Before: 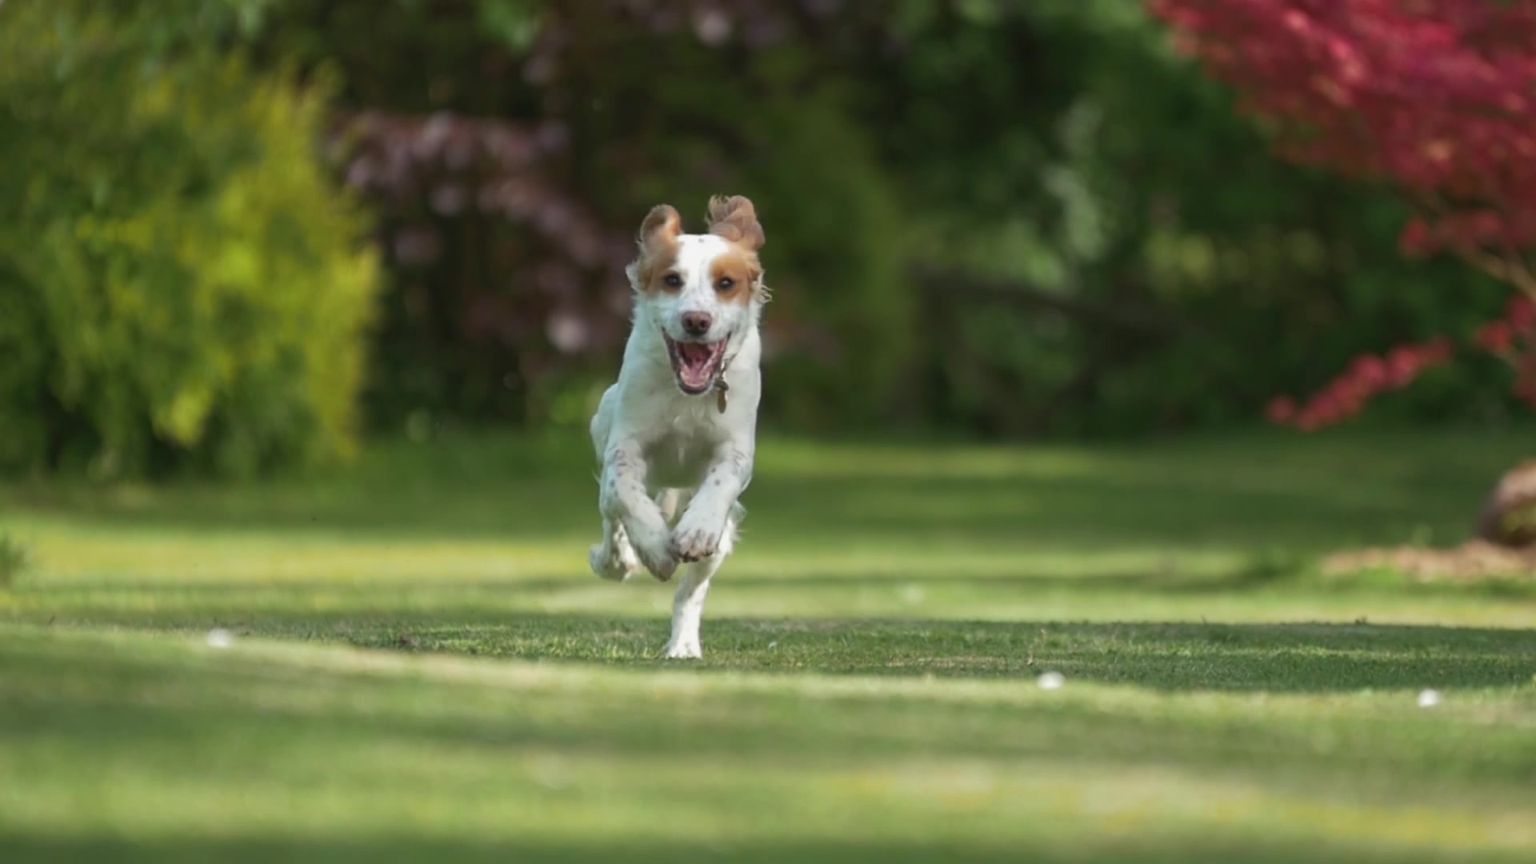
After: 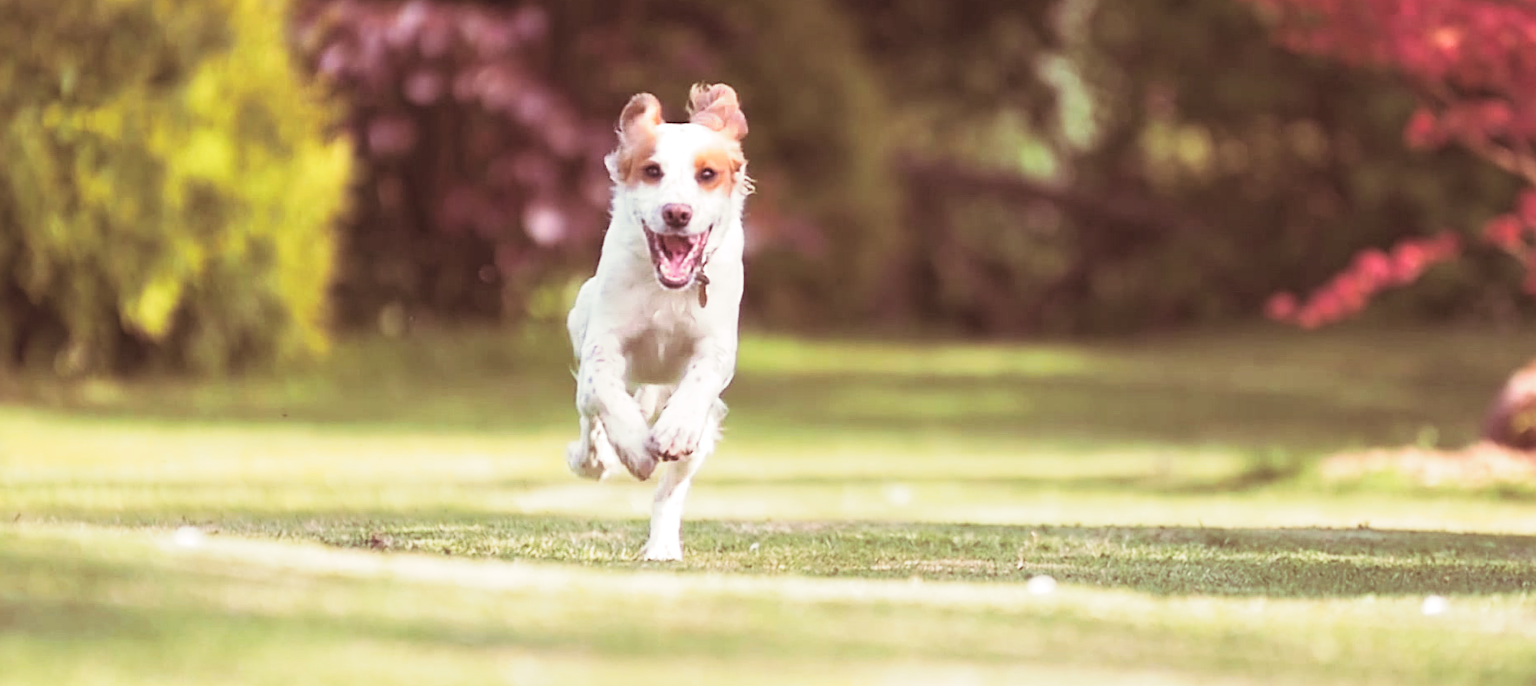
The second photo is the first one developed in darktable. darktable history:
crop and rotate: left 1.814%, top 12.818%, right 0.25%, bottom 9.225%
exposure: black level correction -0.001, exposure 0.9 EV, compensate exposure bias true, compensate highlight preservation false
rotate and perspective: rotation 0.192°, lens shift (horizontal) -0.015, crop left 0.005, crop right 0.996, crop top 0.006, crop bottom 0.99
sharpen: on, module defaults
base curve: curves: ch0 [(0, 0) (0.088, 0.125) (0.176, 0.251) (0.354, 0.501) (0.613, 0.749) (1, 0.877)], preserve colors none
split-toning: on, module defaults
white balance: red 1.188, blue 1.11
